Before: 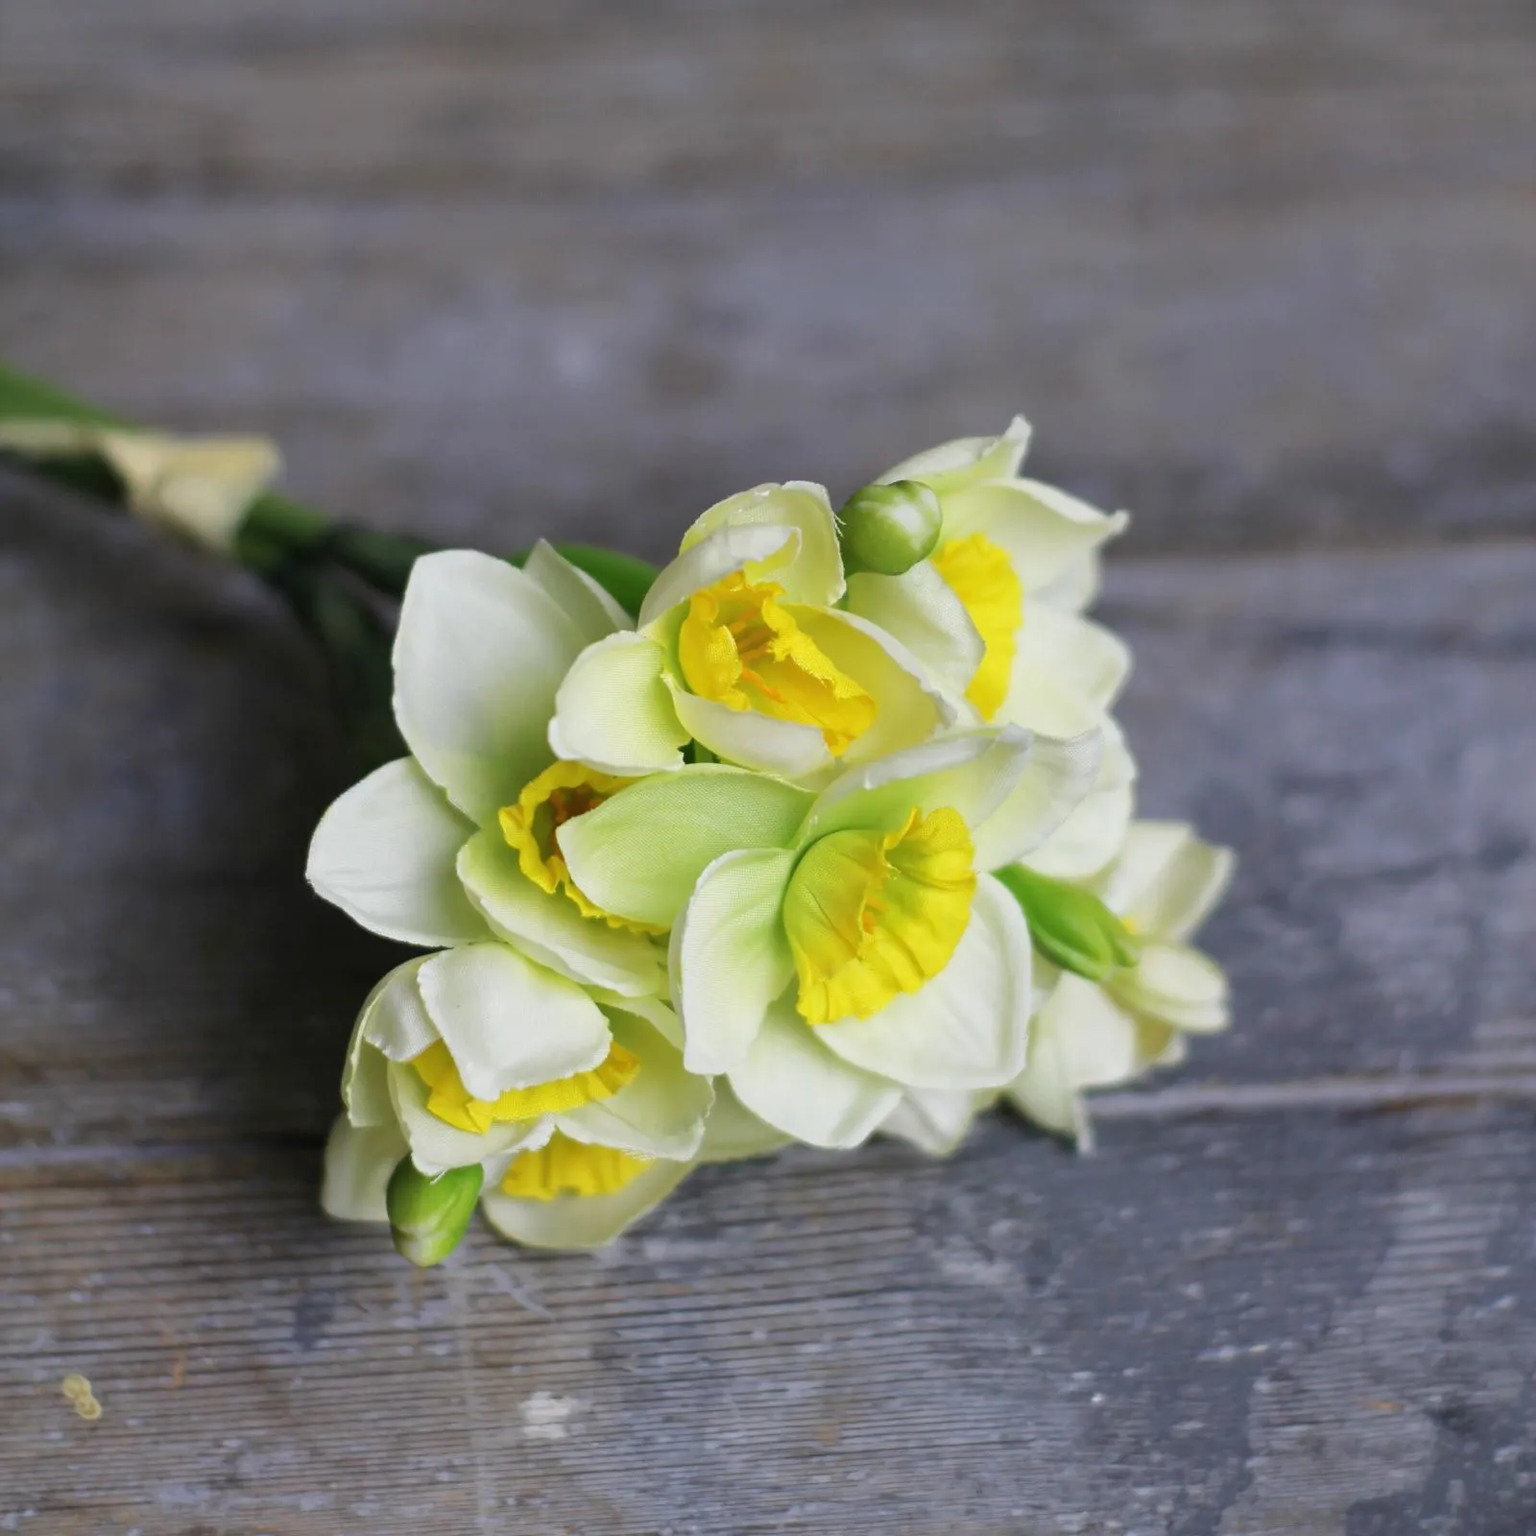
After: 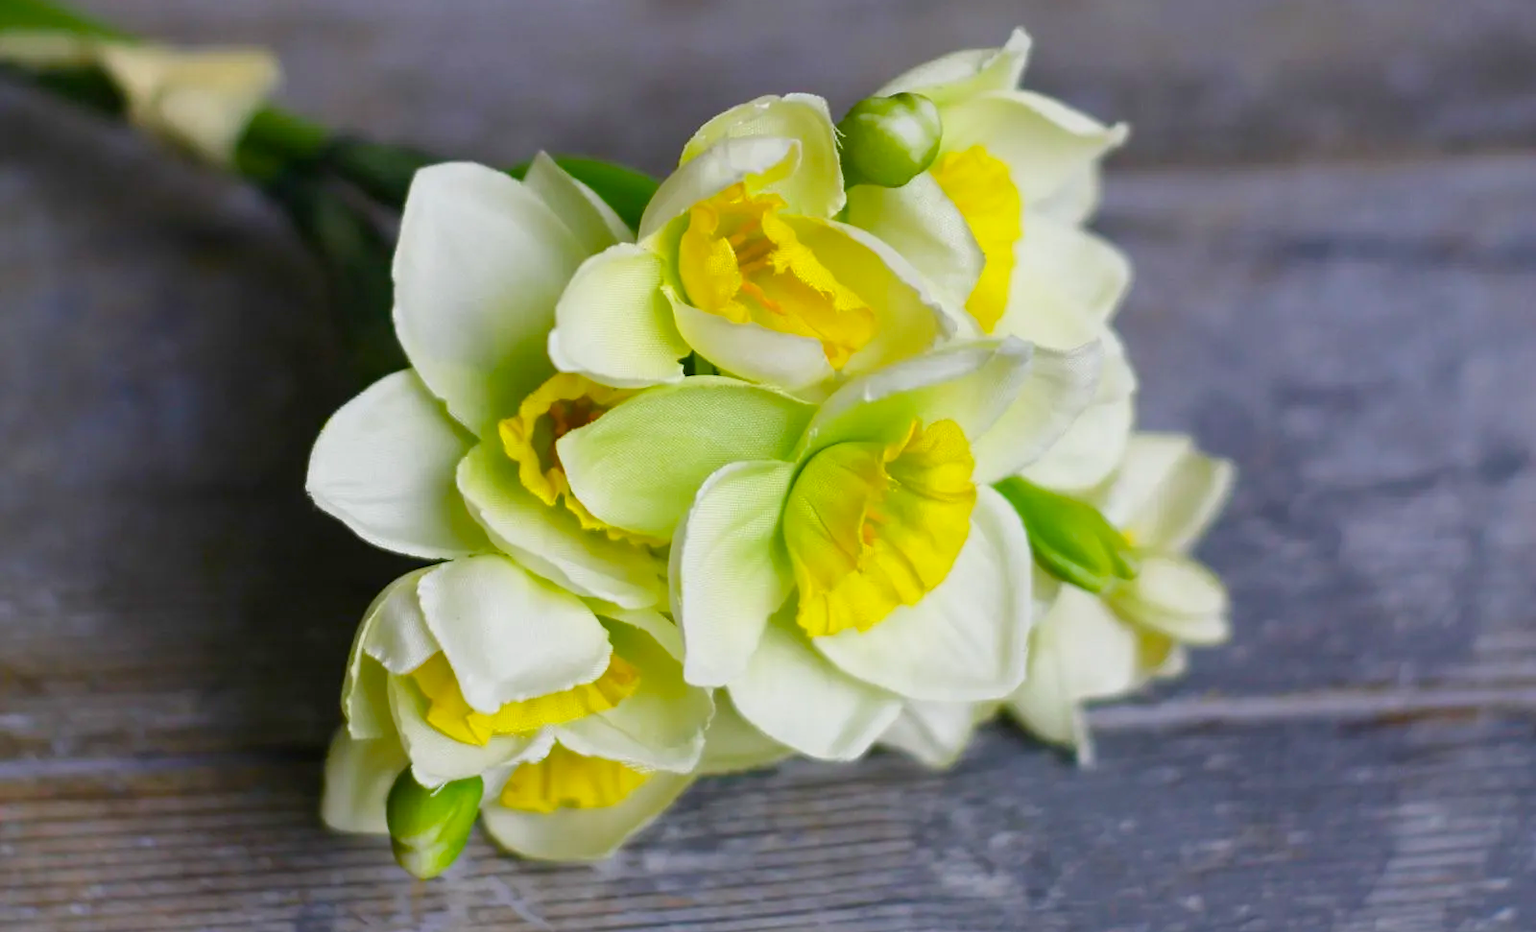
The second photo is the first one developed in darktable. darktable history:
color balance rgb: perceptual saturation grading › global saturation 35%, perceptual saturation grading › highlights -25%, perceptual saturation grading › shadows 50%
crop and rotate: top 25.357%, bottom 13.942%
